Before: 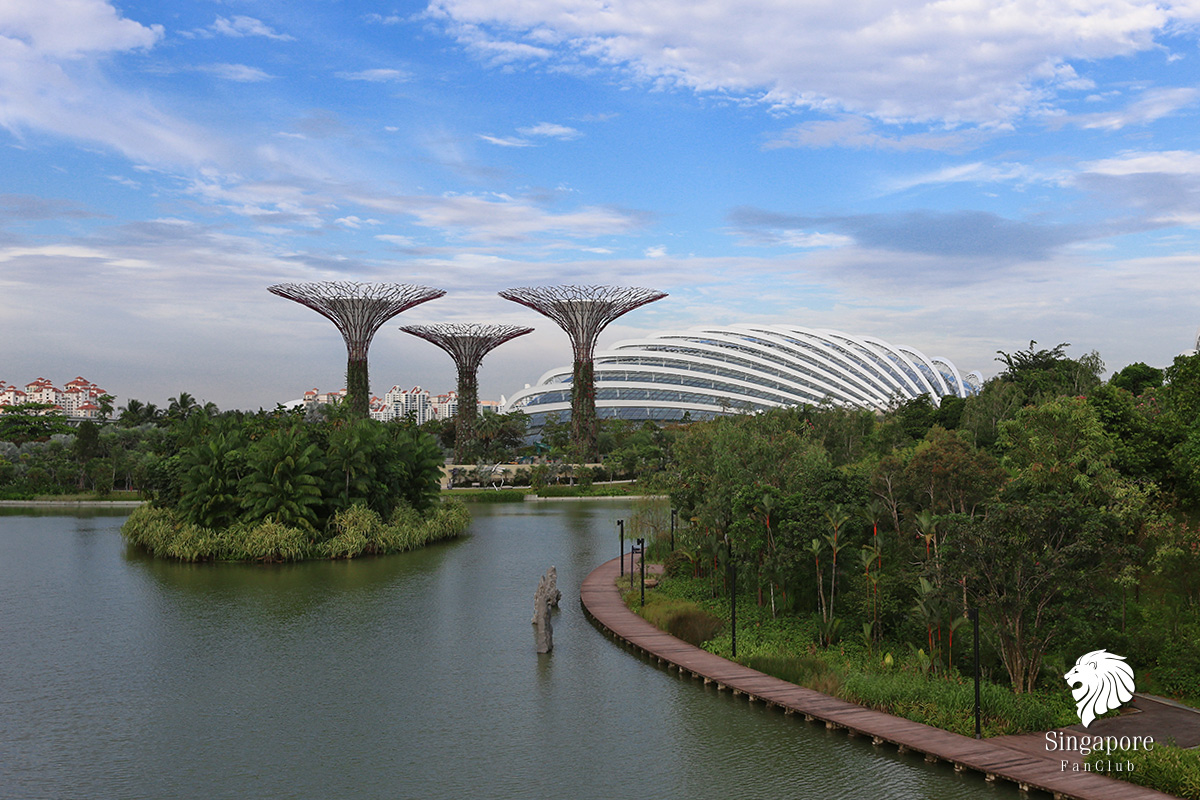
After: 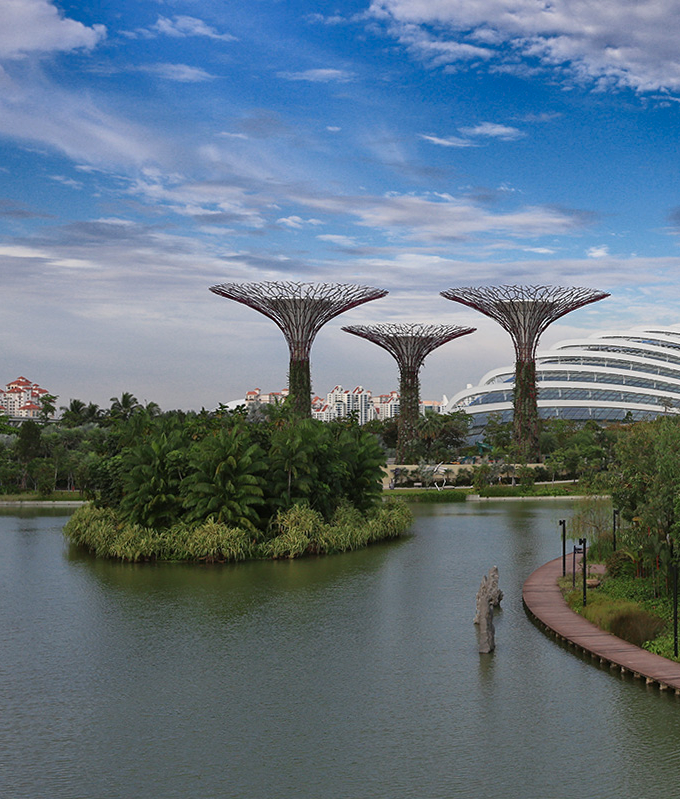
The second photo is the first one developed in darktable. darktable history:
shadows and highlights: shadows 18.26, highlights -83.3, soften with gaussian
crop: left 4.909%, right 38.348%
